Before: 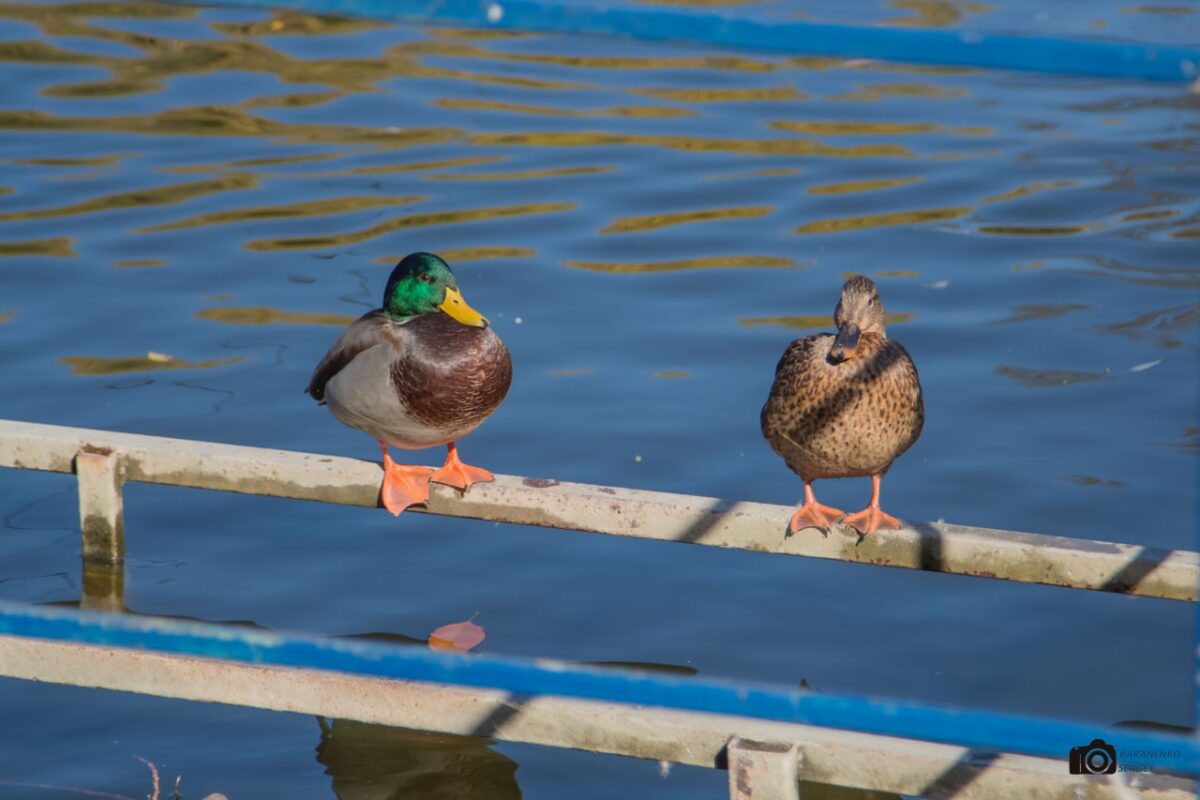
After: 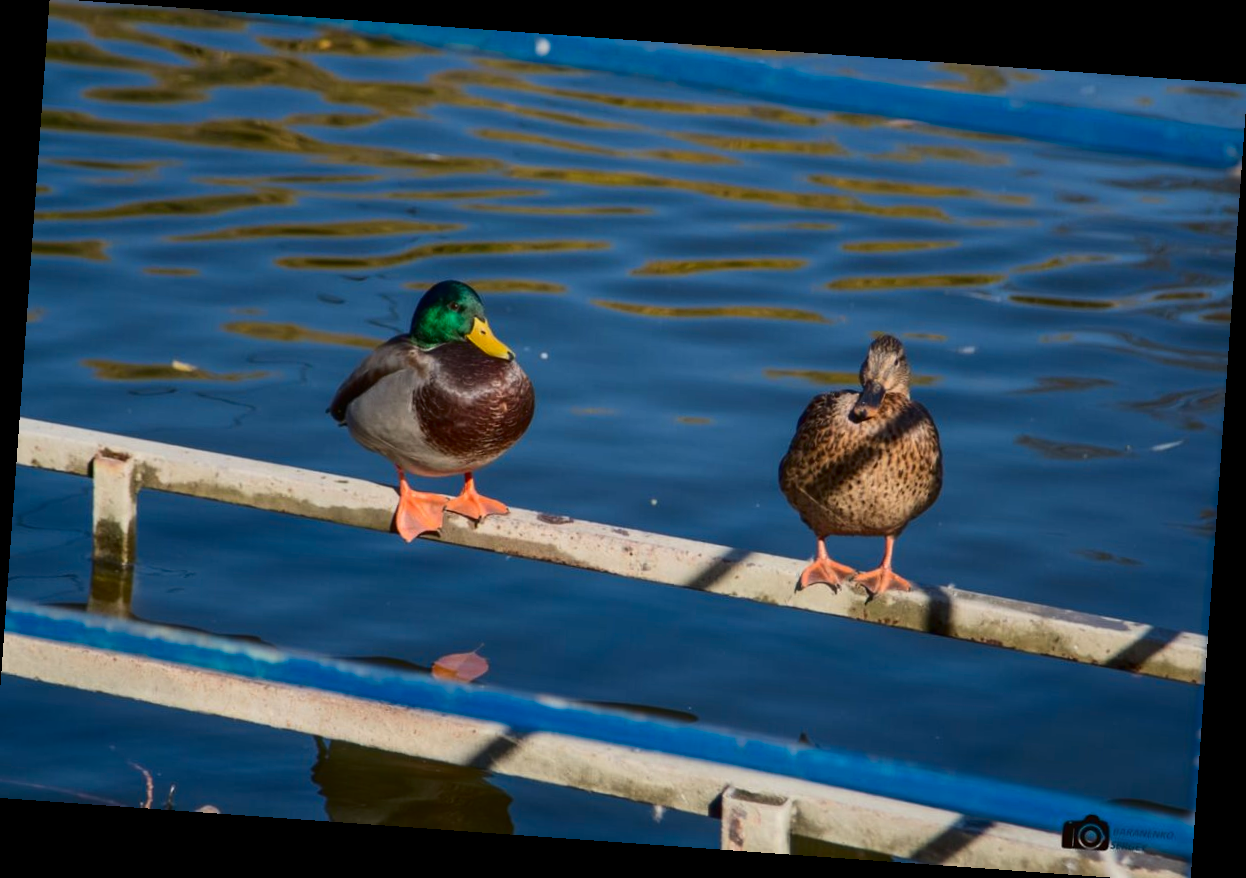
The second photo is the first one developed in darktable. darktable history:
rotate and perspective: rotation 4.1°, automatic cropping off
contrast brightness saturation: contrast 0.2, brightness -0.11, saturation 0.1
crop and rotate: left 0.614%, top 0.179%, bottom 0.309%
